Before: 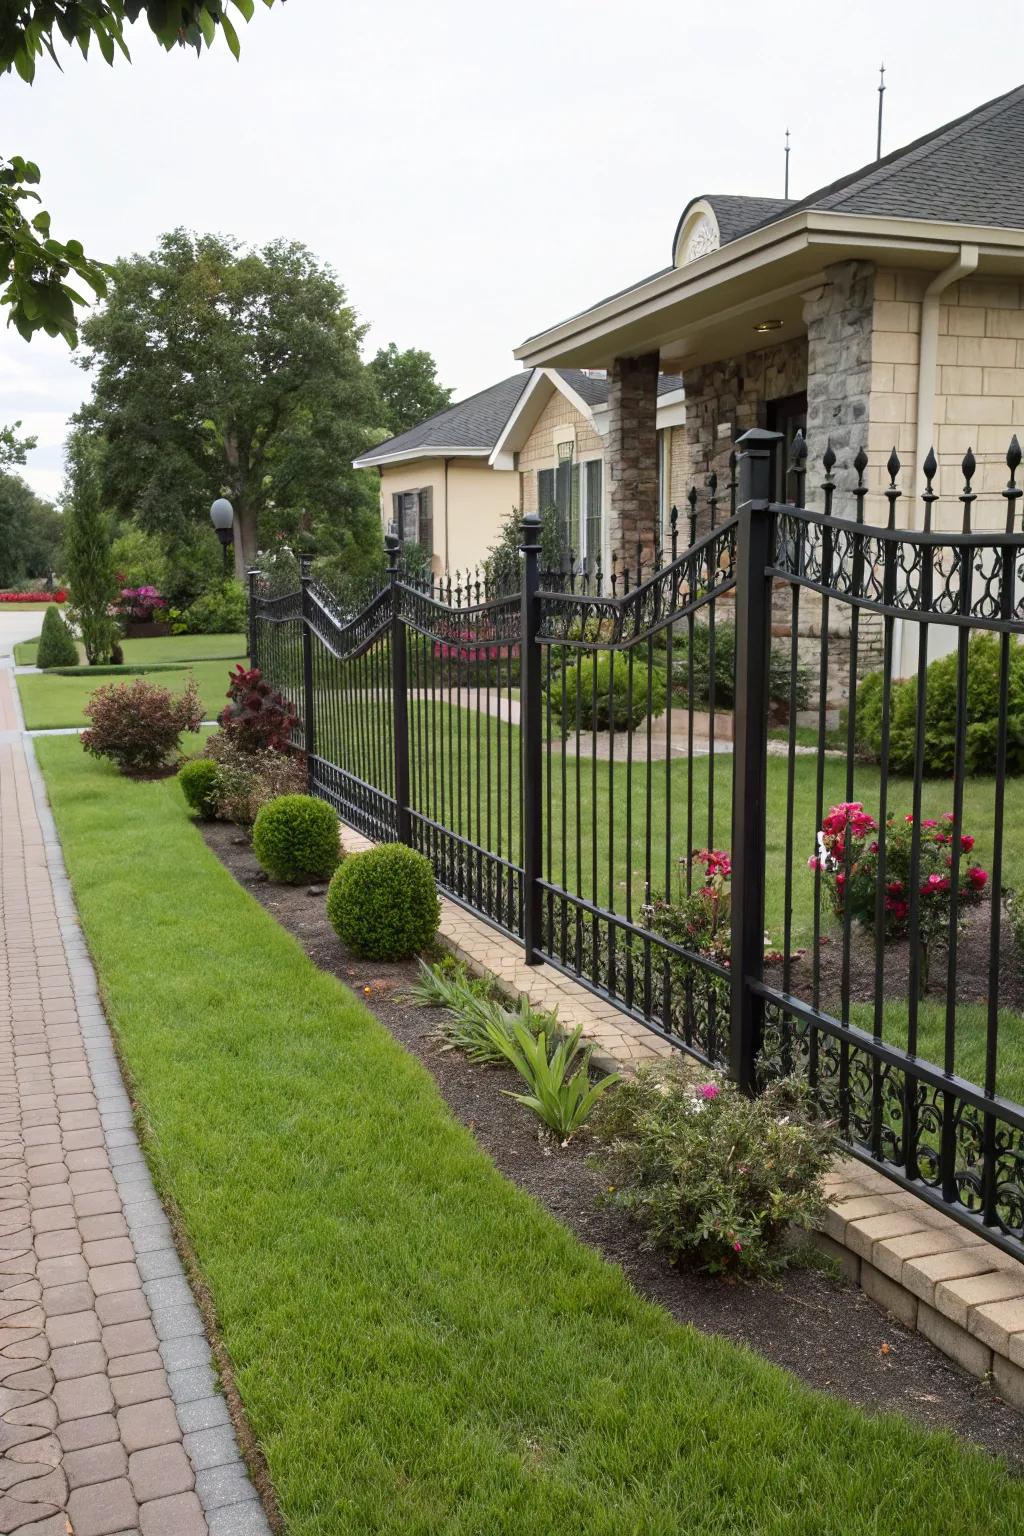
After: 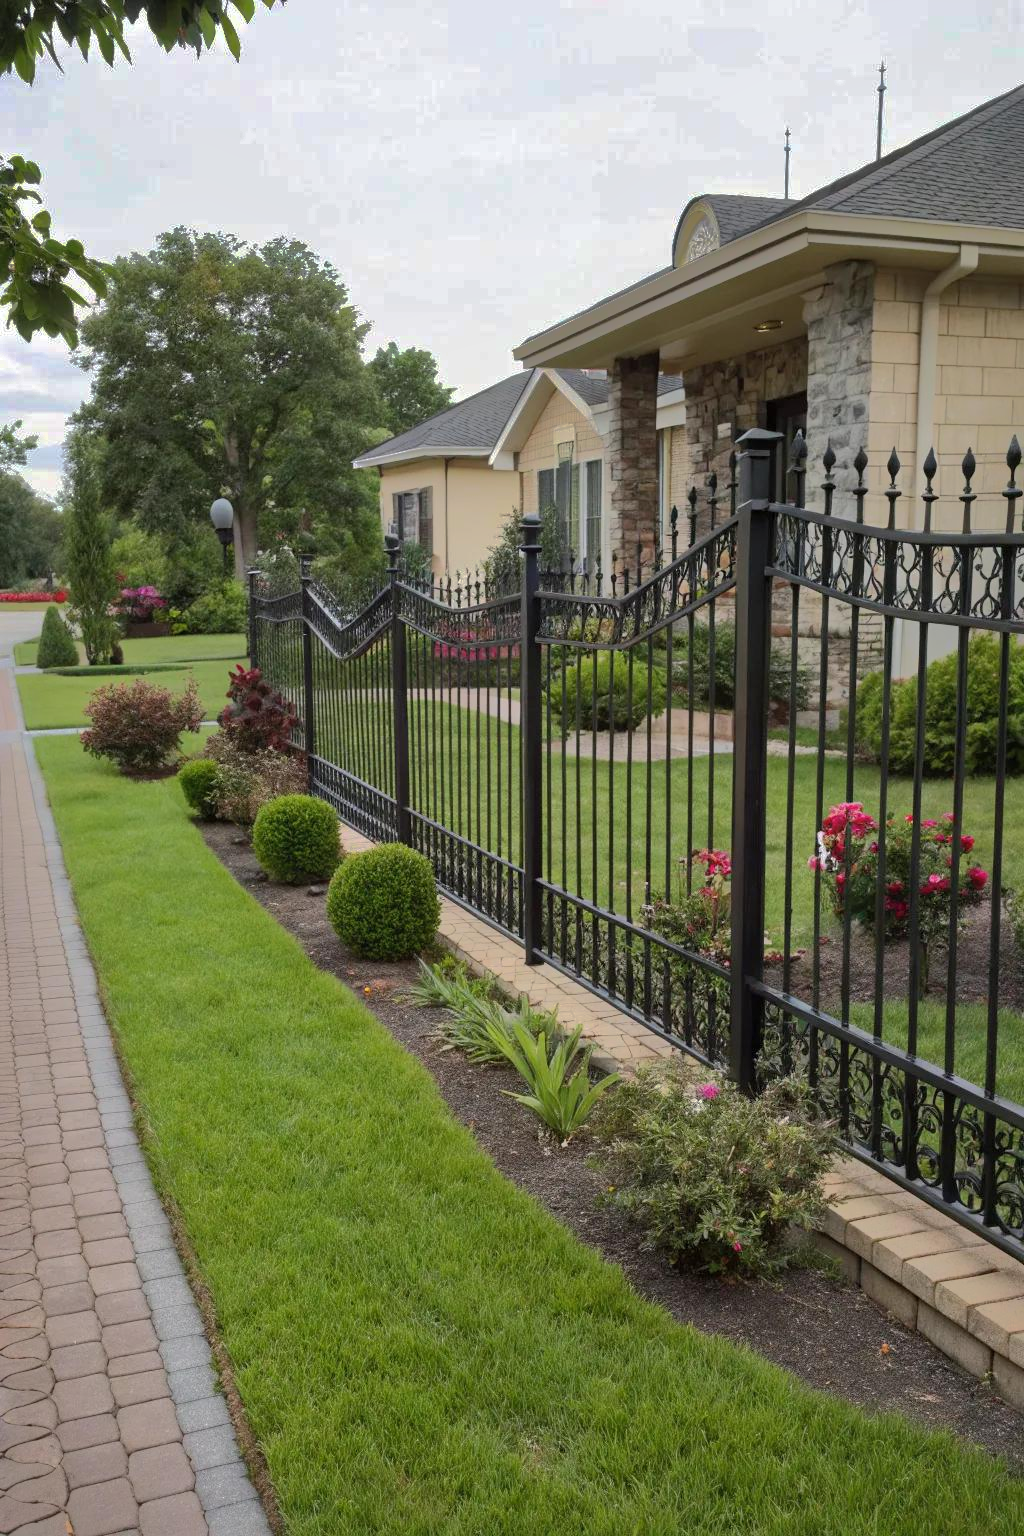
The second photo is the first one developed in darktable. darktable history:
shadows and highlights: shadows 38.47, highlights -75.6, highlights color adjustment 78.15%
